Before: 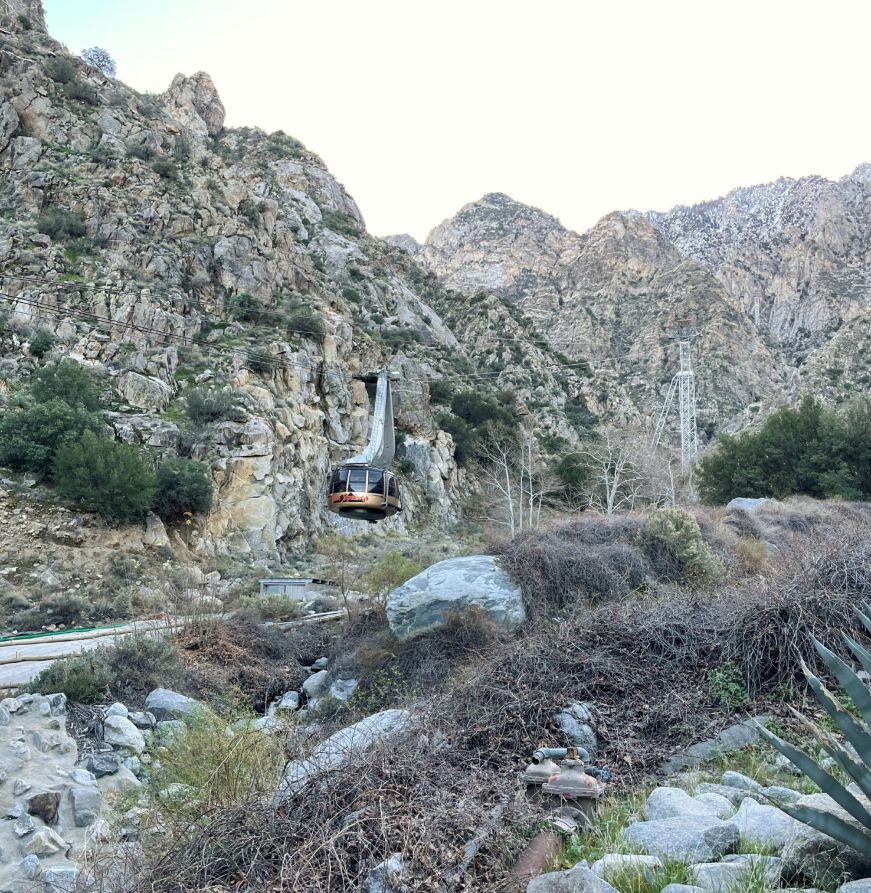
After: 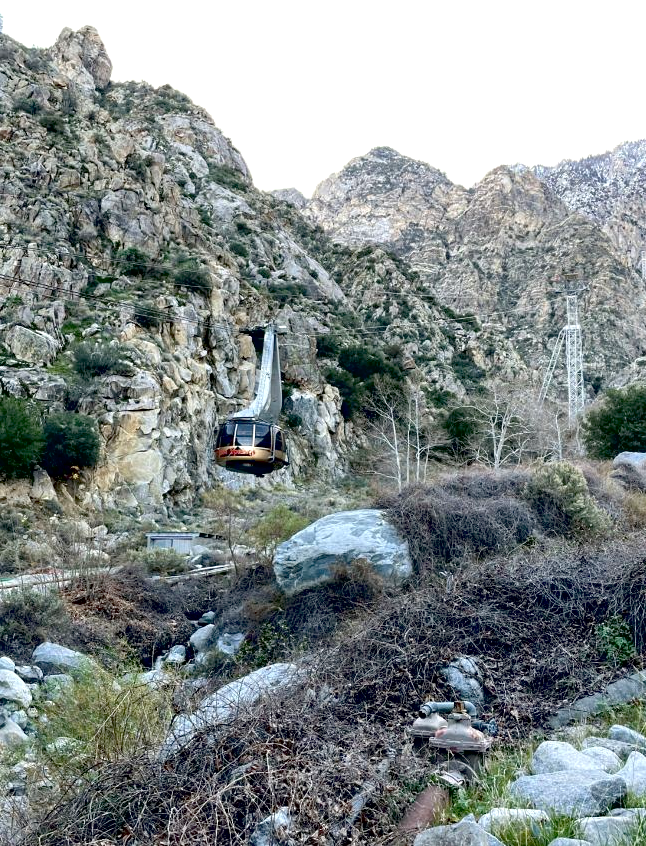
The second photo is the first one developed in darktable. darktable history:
contrast brightness saturation: brightness -0.09
exposure: black level correction 0.031, exposure 0.304 EV, compensate highlight preservation false
crop and rotate: left 13.15%, top 5.251%, right 12.609%
